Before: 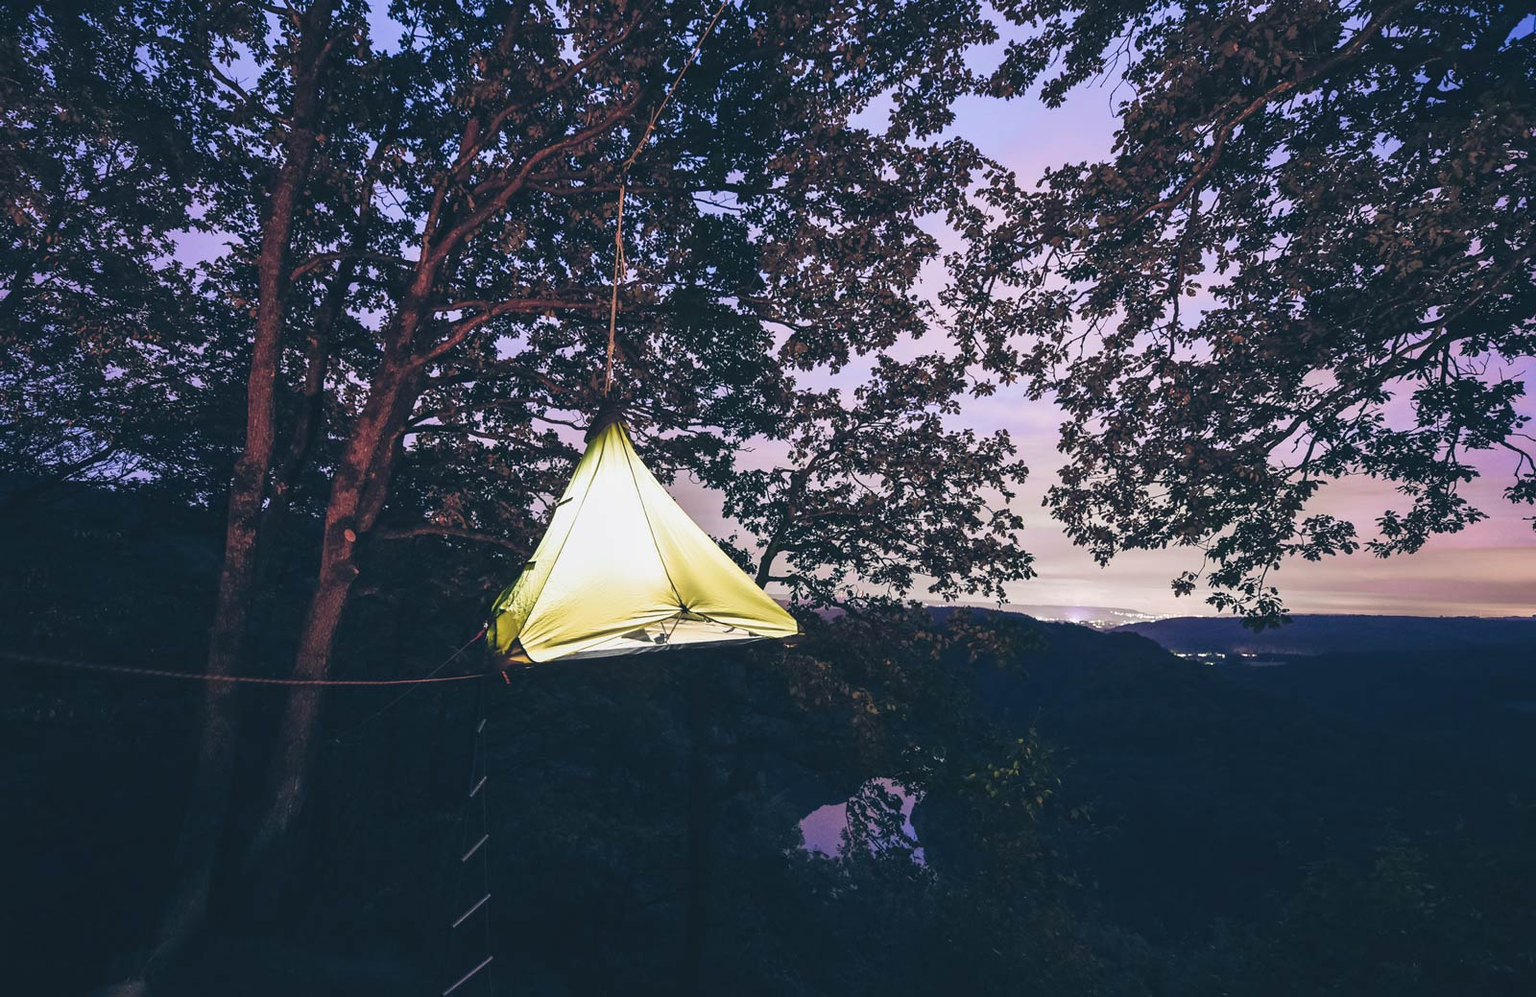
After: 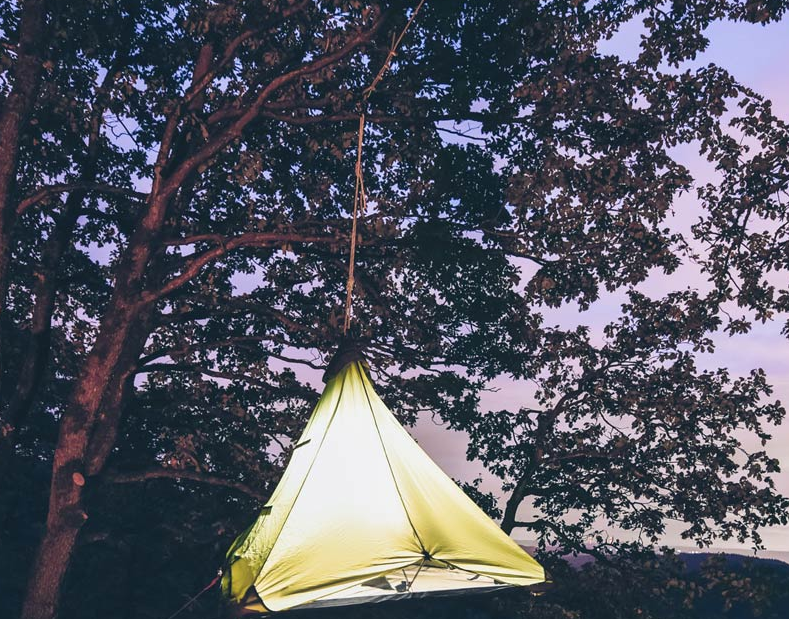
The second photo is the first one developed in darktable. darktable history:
crop: left 17.937%, top 7.693%, right 32.703%, bottom 32.688%
